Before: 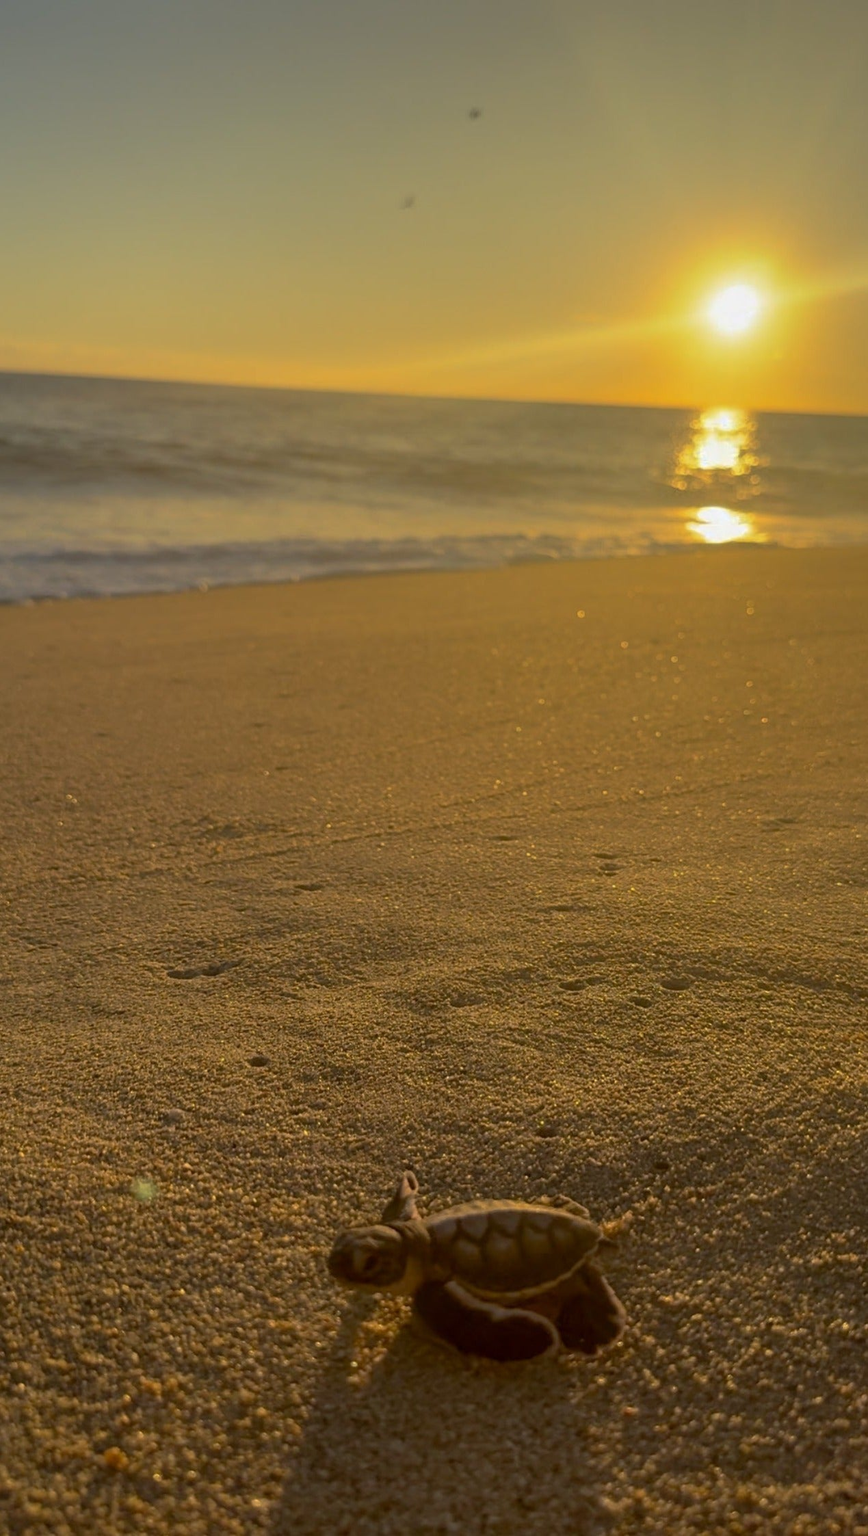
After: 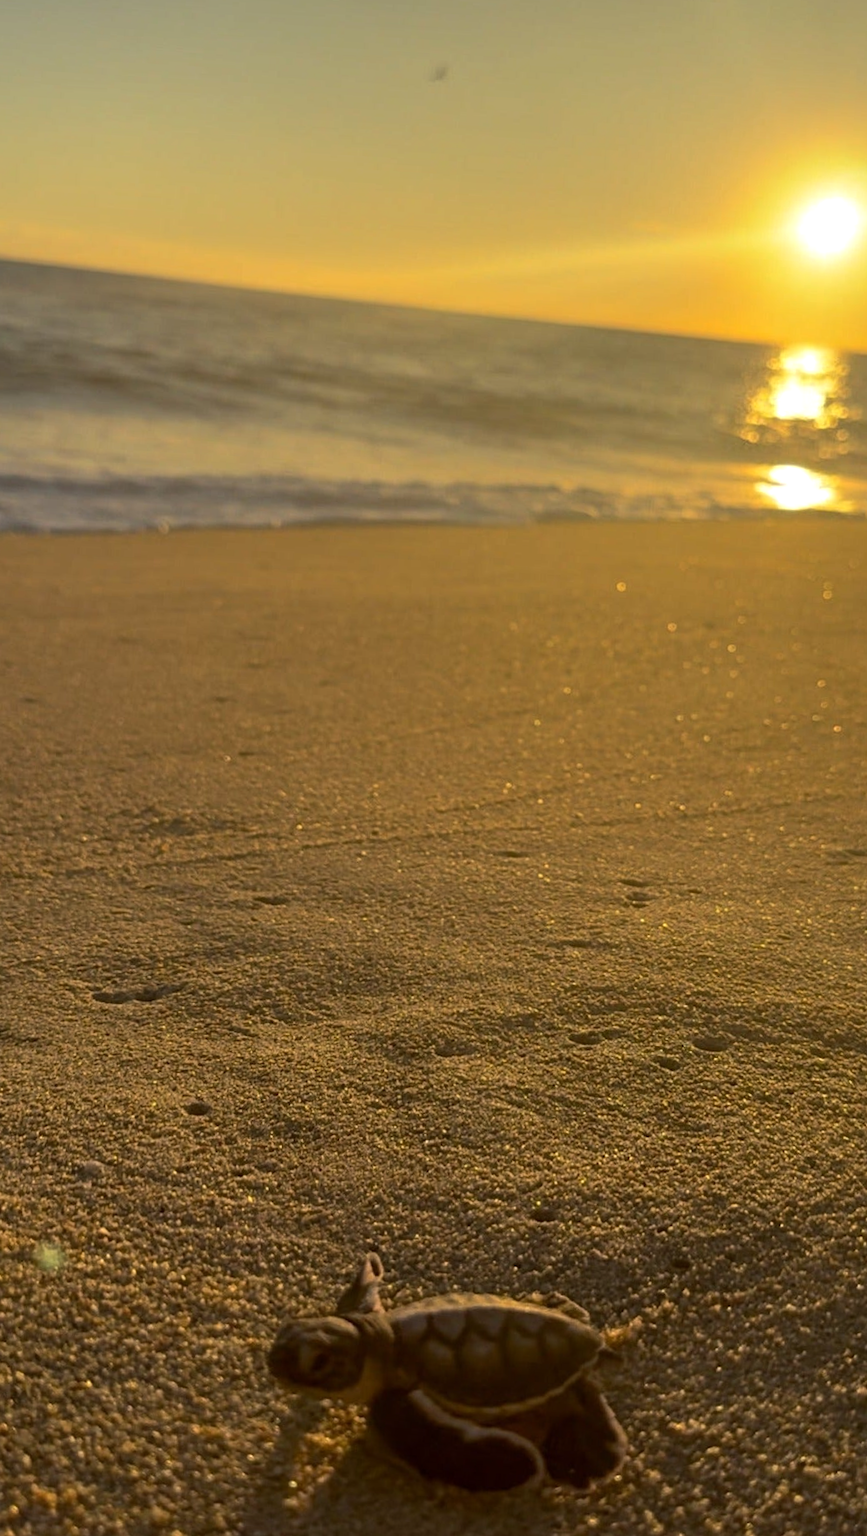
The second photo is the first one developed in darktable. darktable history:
tone equalizer: -8 EV -0.417 EV, -7 EV -0.389 EV, -6 EV -0.333 EV, -5 EV -0.222 EV, -3 EV 0.222 EV, -2 EV 0.333 EV, -1 EV 0.389 EV, +0 EV 0.417 EV, edges refinement/feathering 500, mask exposure compensation -1.57 EV, preserve details no
crop and rotate: angle -3.27°, left 5.211%, top 5.211%, right 4.607%, bottom 4.607%
